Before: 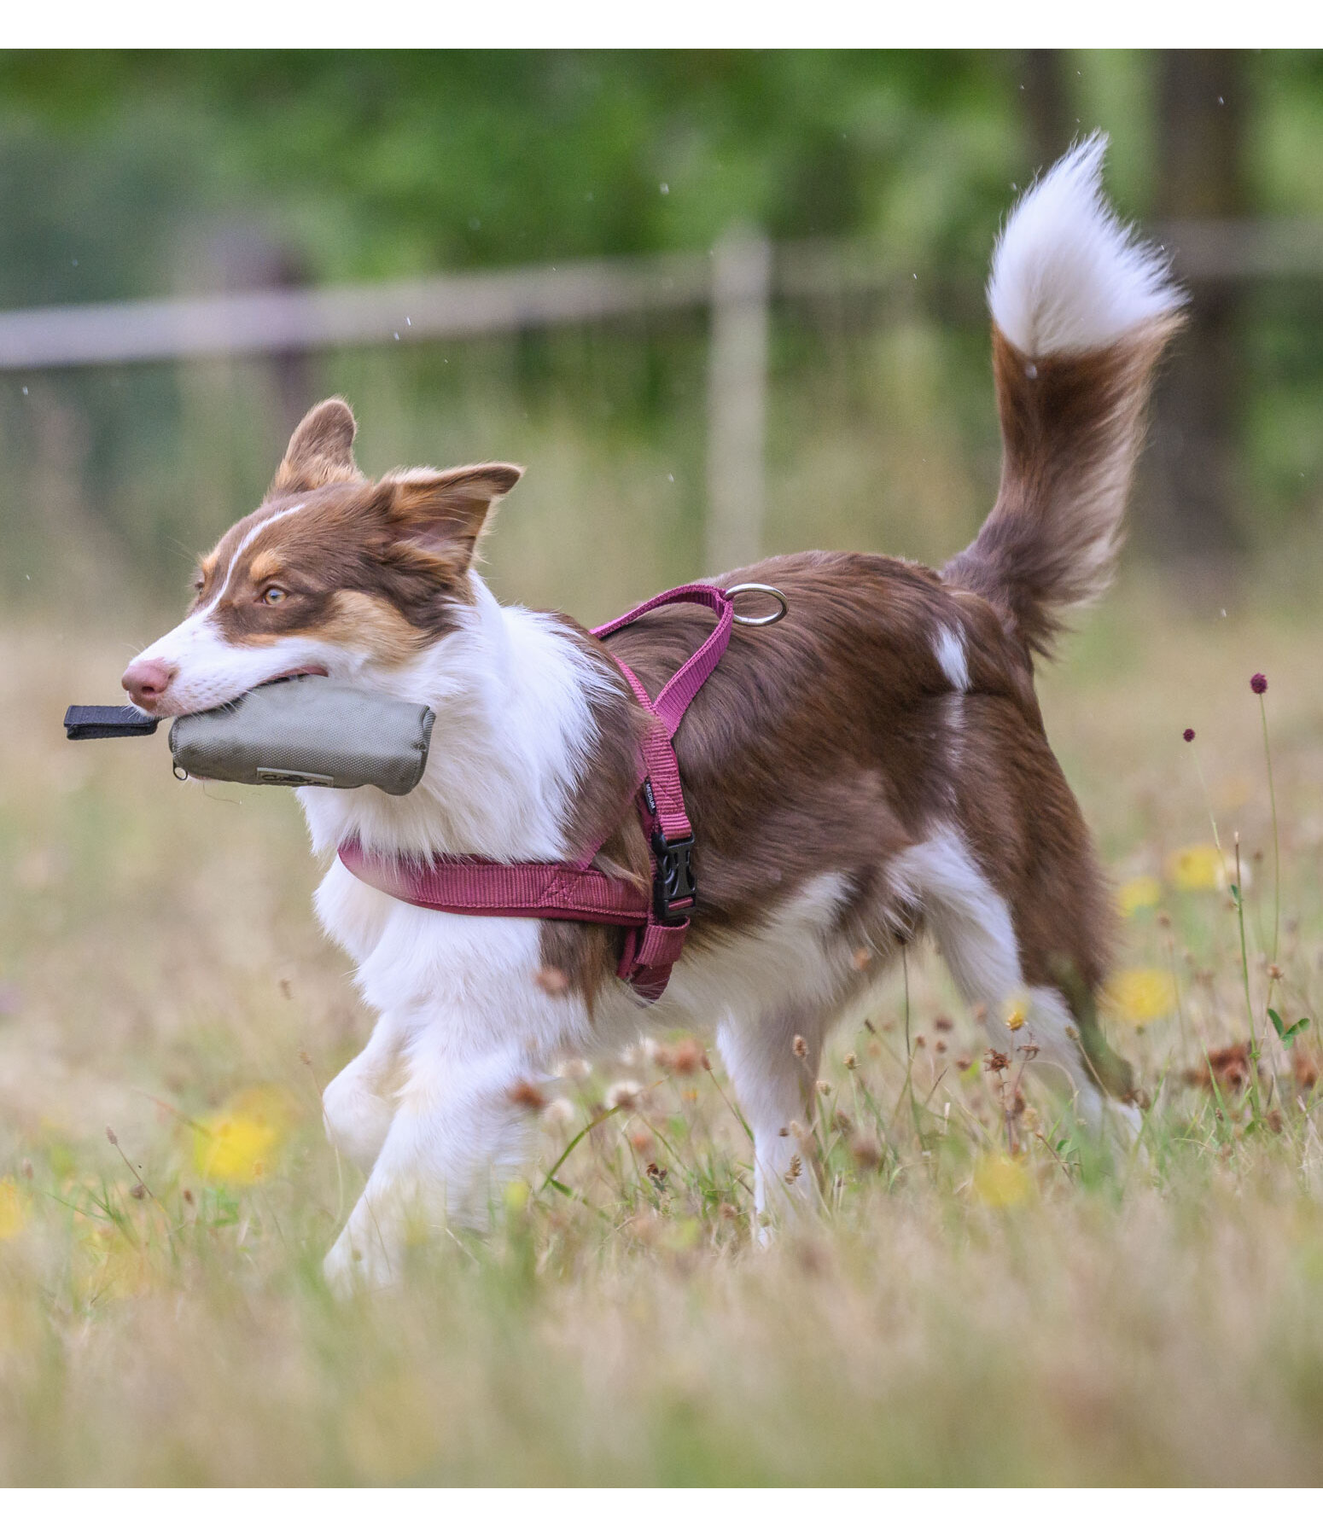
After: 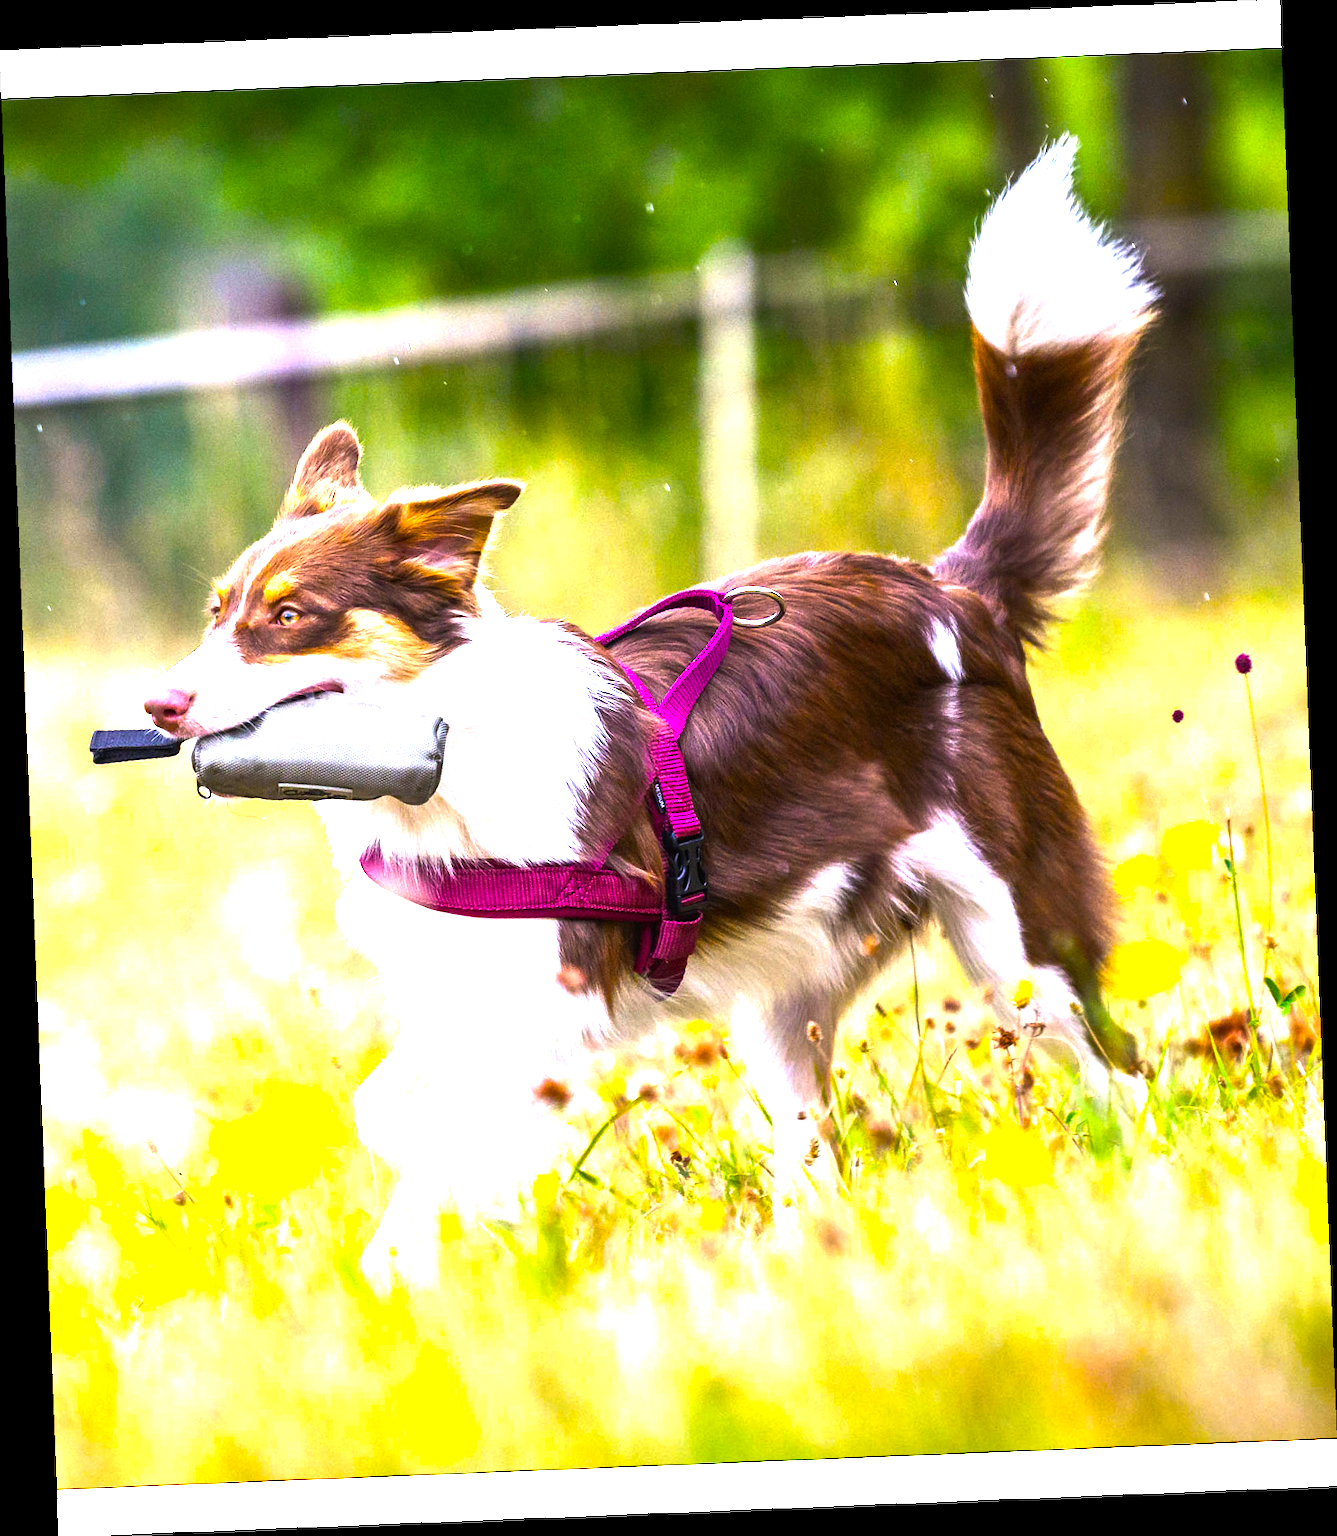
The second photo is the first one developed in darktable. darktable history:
rotate and perspective: rotation -2.29°, automatic cropping off
color balance rgb: linear chroma grading › shadows -30%, linear chroma grading › global chroma 35%, perceptual saturation grading › global saturation 75%, perceptual saturation grading › shadows -30%, perceptual brilliance grading › highlights 75%, perceptual brilliance grading › shadows -30%, global vibrance 35%
